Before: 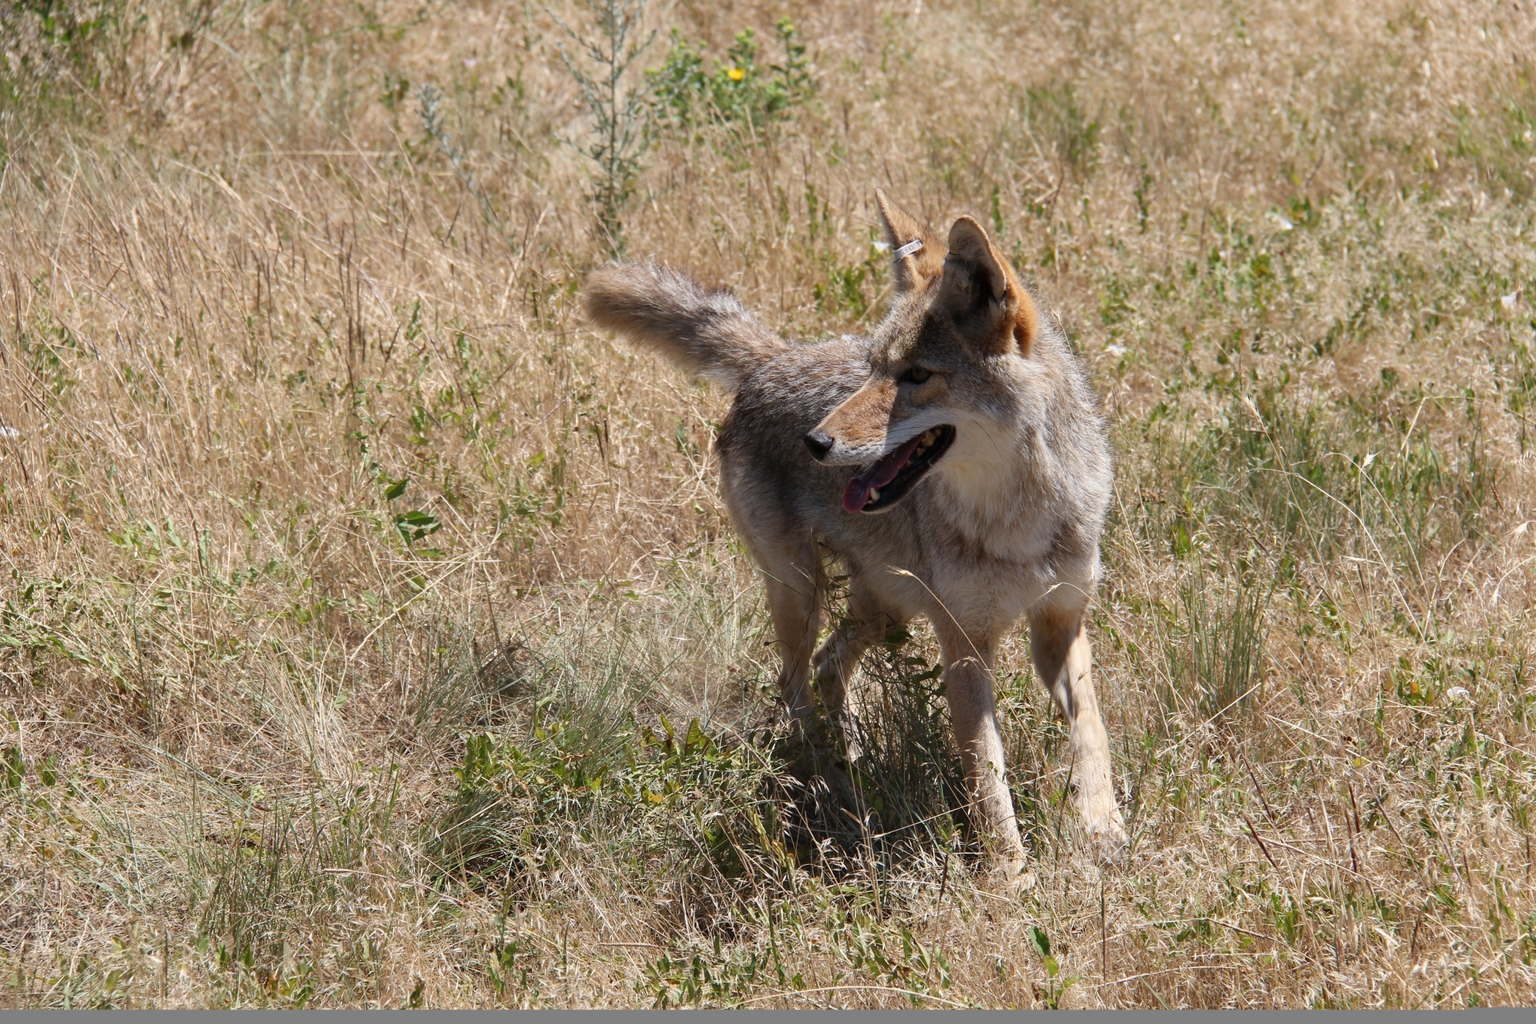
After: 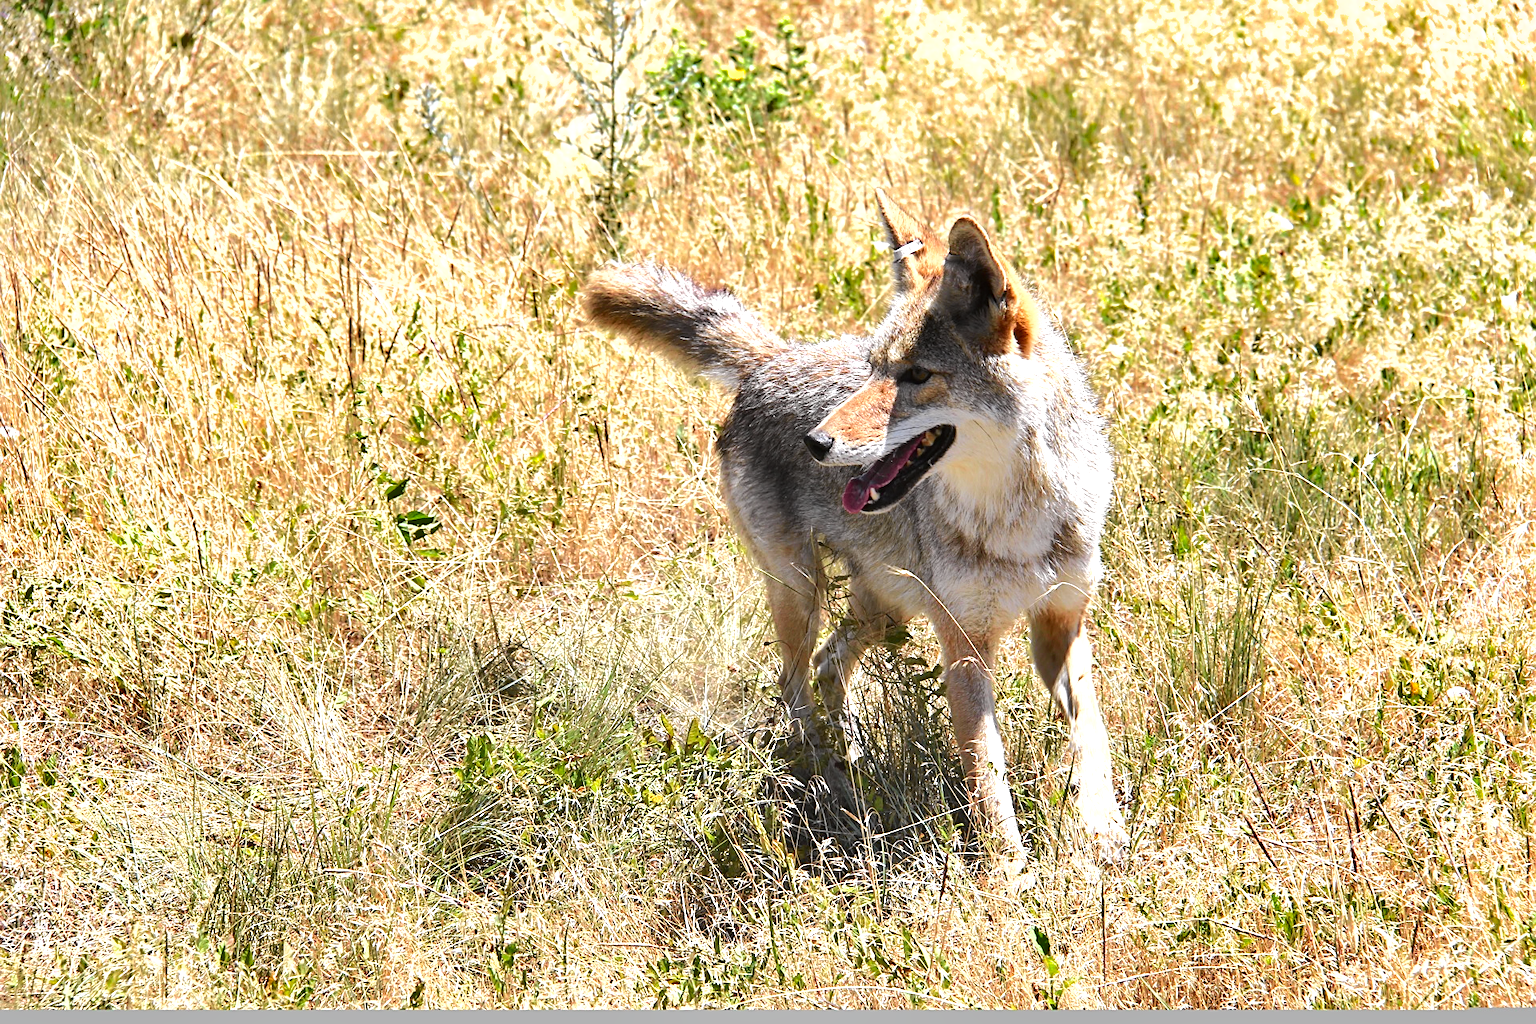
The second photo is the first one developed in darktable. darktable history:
exposure: black level correction 0, exposure 1.3 EV, compensate exposure bias true, compensate highlight preservation false
white balance: red 0.974, blue 1.044
shadows and highlights: soften with gaussian
sharpen: on, module defaults
tone curve: curves: ch0 [(0, 0.019) (0.066, 0.054) (0.184, 0.184) (0.369, 0.417) (0.501, 0.586) (0.617, 0.71) (0.743, 0.787) (0.997, 0.997)]; ch1 [(0, 0) (0.187, 0.156) (0.388, 0.372) (0.437, 0.428) (0.474, 0.472) (0.499, 0.5) (0.521, 0.514) (0.548, 0.567) (0.6, 0.629) (0.82, 0.831) (1, 1)]; ch2 [(0, 0) (0.234, 0.227) (0.352, 0.372) (0.459, 0.484) (0.5, 0.505) (0.518, 0.516) (0.529, 0.541) (0.56, 0.594) (0.607, 0.644) (0.74, 0.771) (0.858, 0.873) (0.999, 0.994)], color space Lab, independent channels, preserve colors none
